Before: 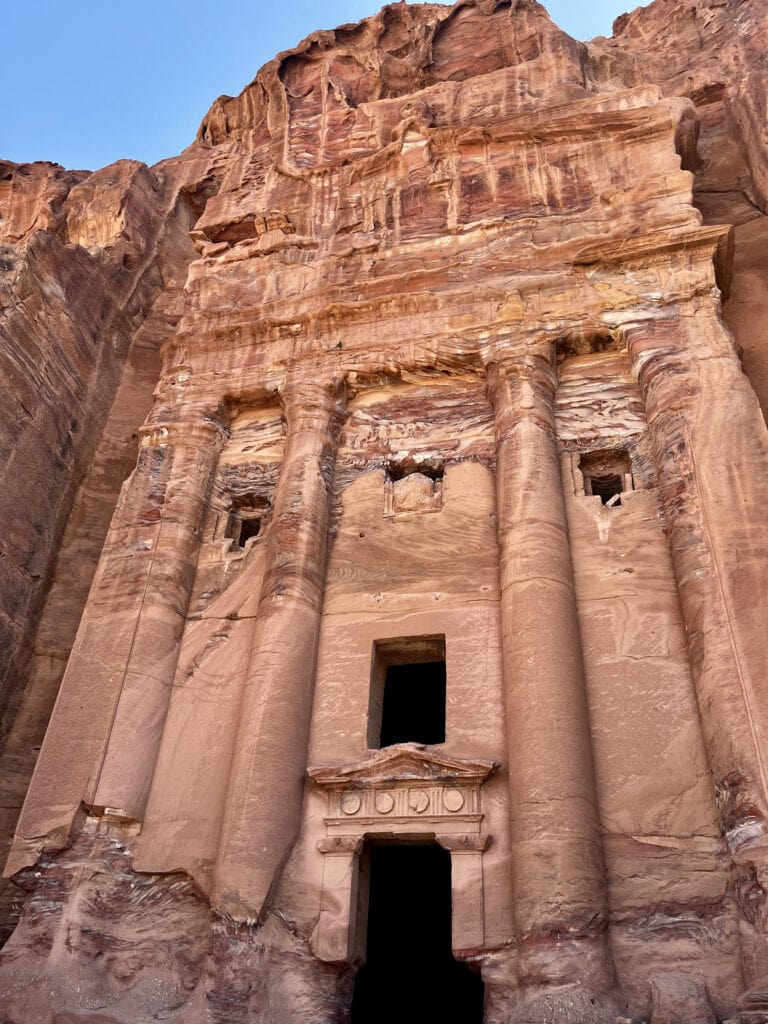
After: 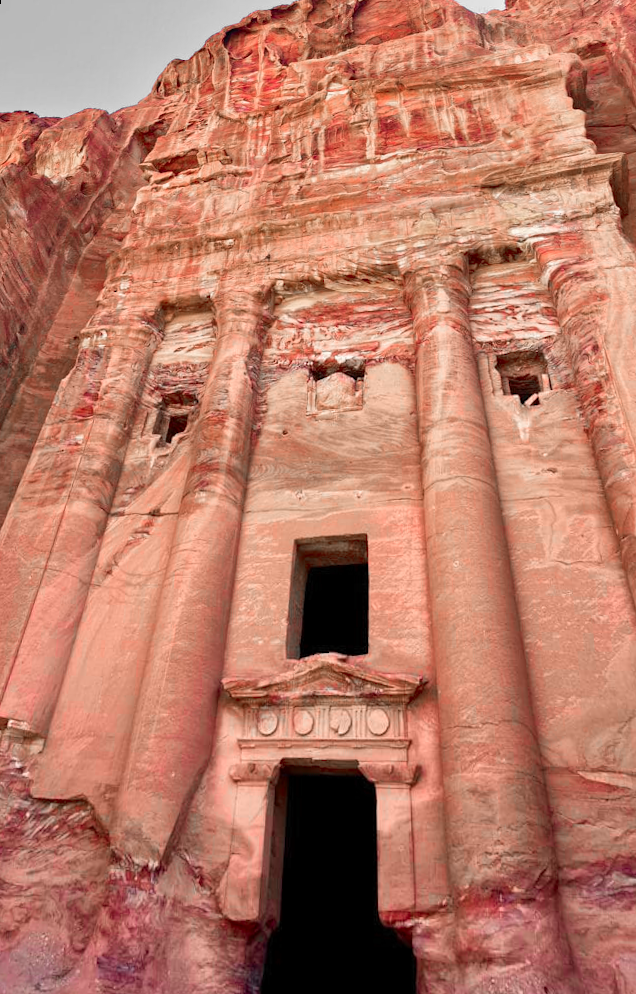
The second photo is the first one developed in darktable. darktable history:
color zones: curves: ch1 [(0, 0.831) (0.08, 0.771) (0.157, 0.268) (0.241, 0.207) (0.562, -0.005) (0.714, -0.013) (0.876, 0.01) (1, 0.831)]
contrast brightness saturation: contrast 0.07, brightness 0.08, saturation 0.18
rotate and perspective: rotation 0.72°, lens shift (vertical) -0.352, lens shift (horizontal) -0.051, crop left 0.152, crop right 0.859, crop top 0.019, crop bottom 0.964
